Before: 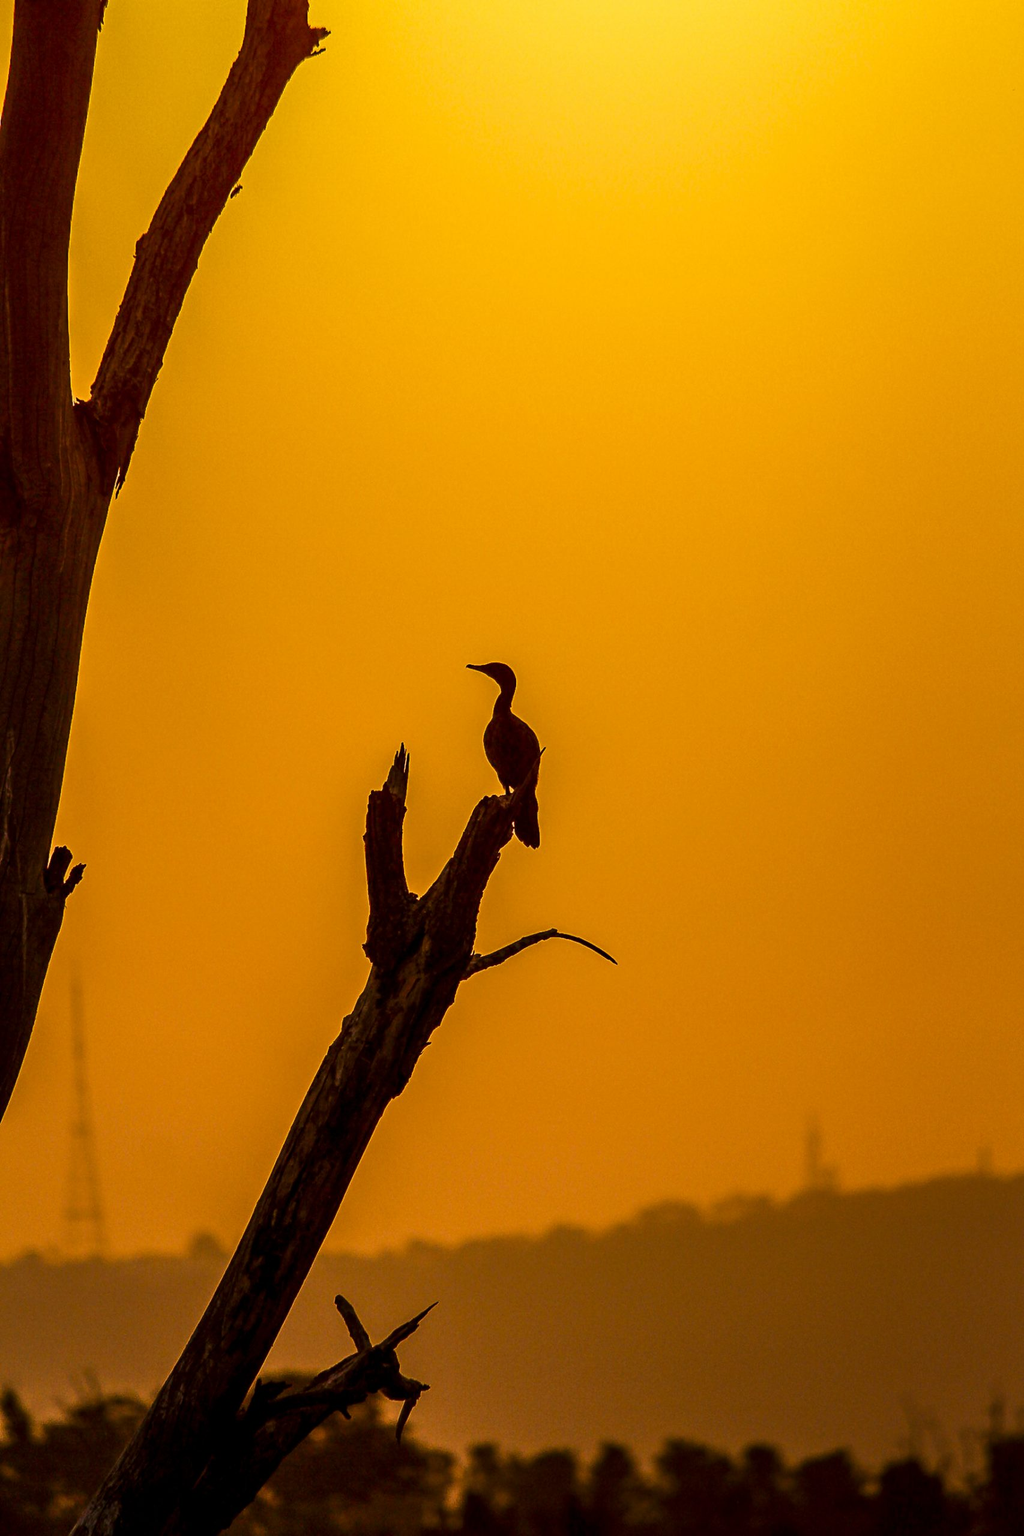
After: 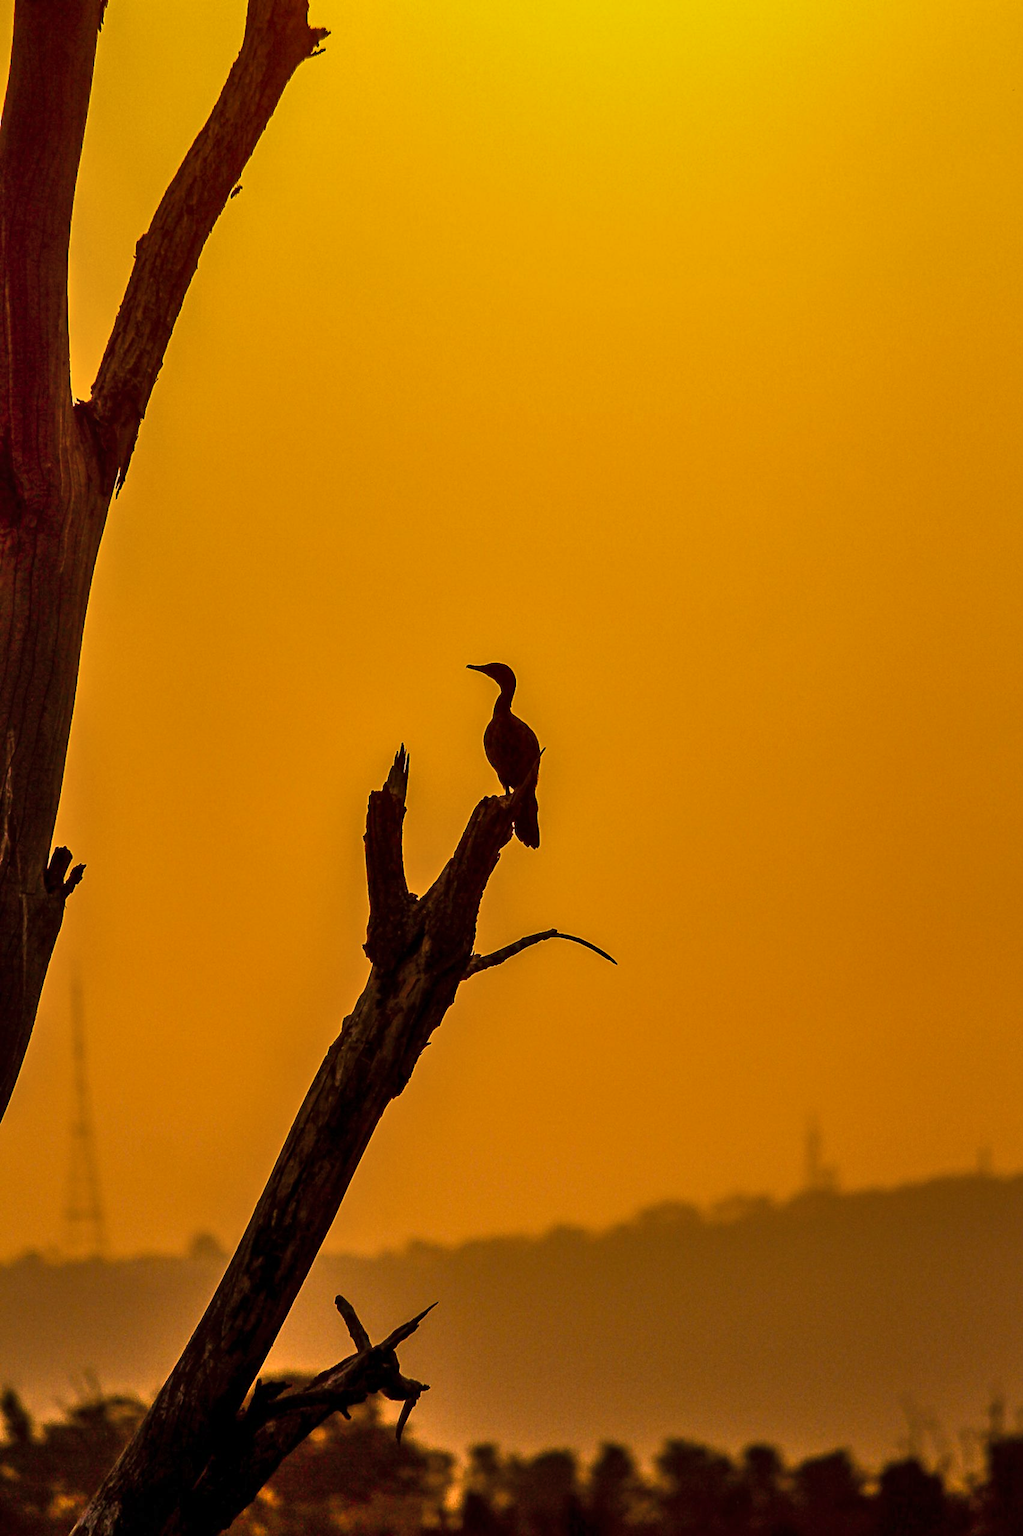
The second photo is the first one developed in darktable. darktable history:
shadows and highlights: shadows 53.23, soften with gaussian
